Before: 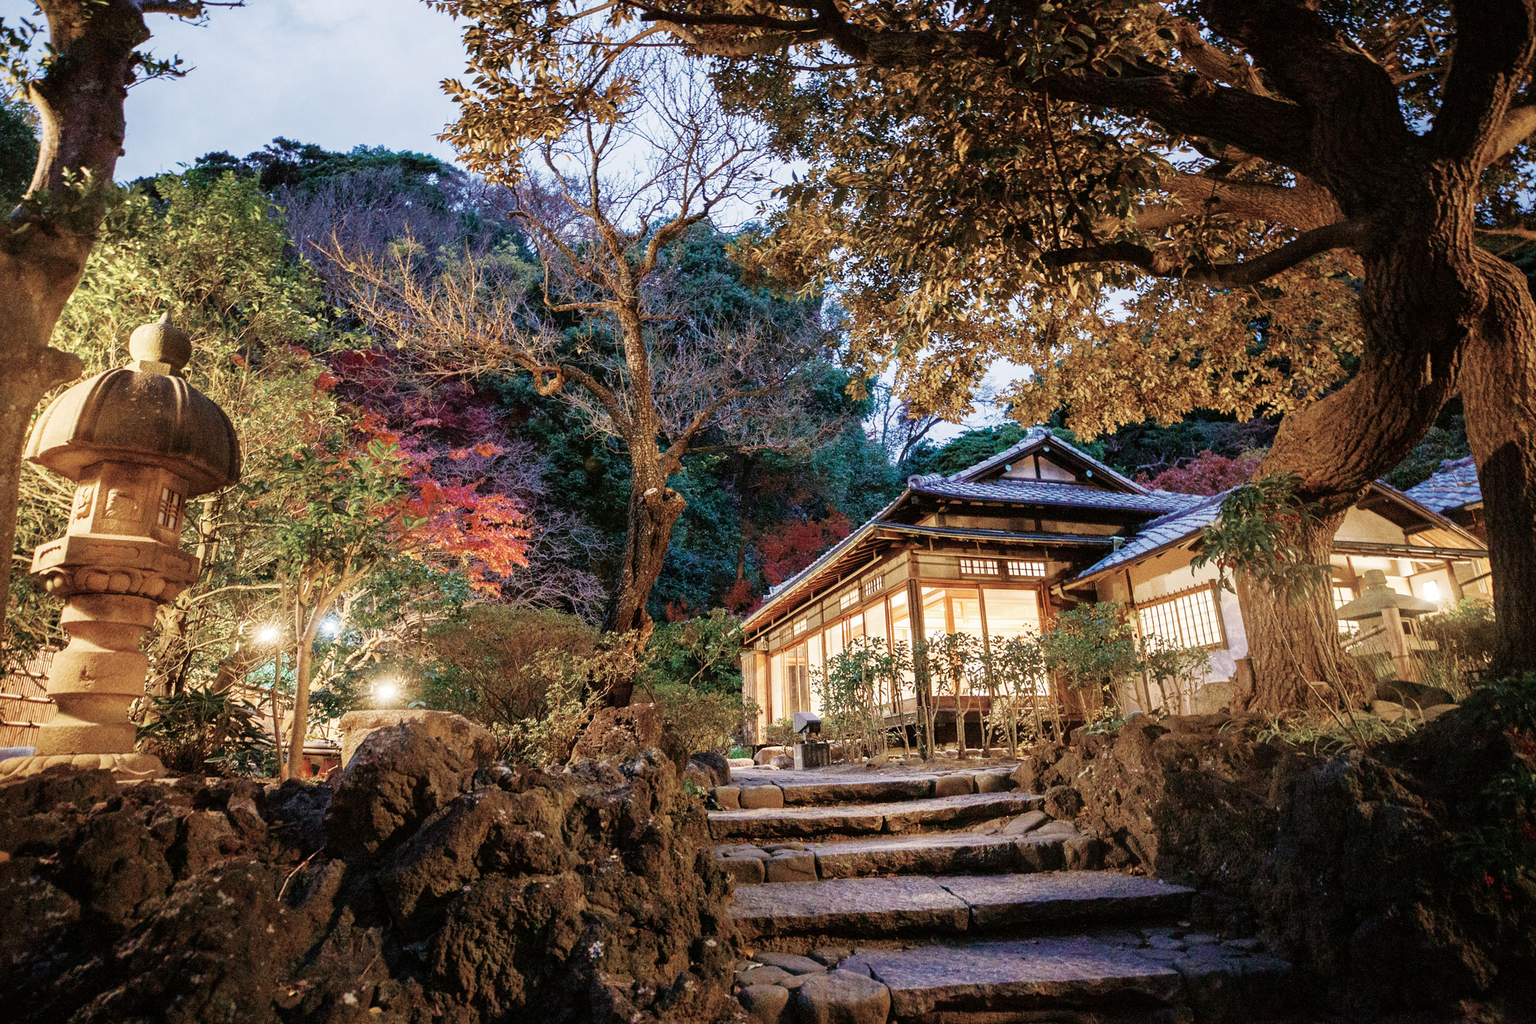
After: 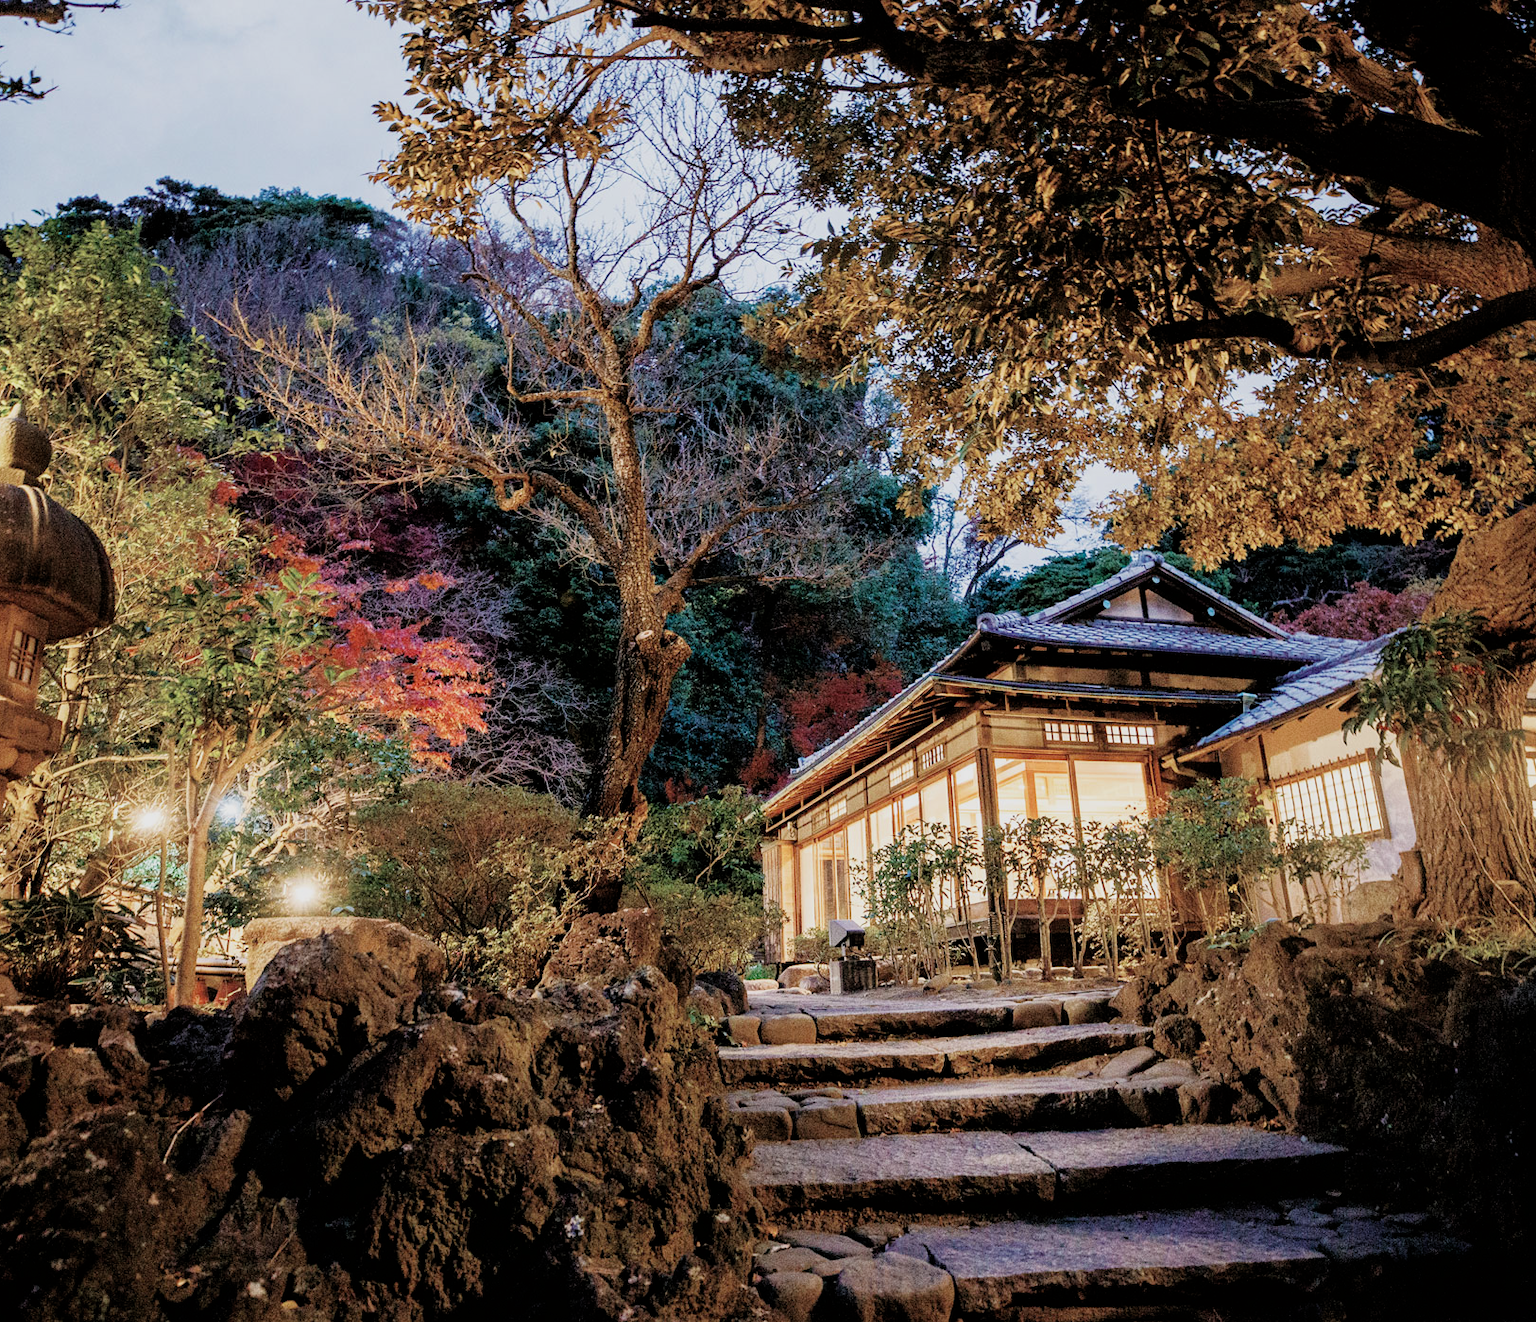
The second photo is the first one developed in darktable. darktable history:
crop: left 9.88%, right 12.664%
filmic rgb: black relative exposure -5.83 EV, white relative exposure 3.4 EV, hardness 3.68
